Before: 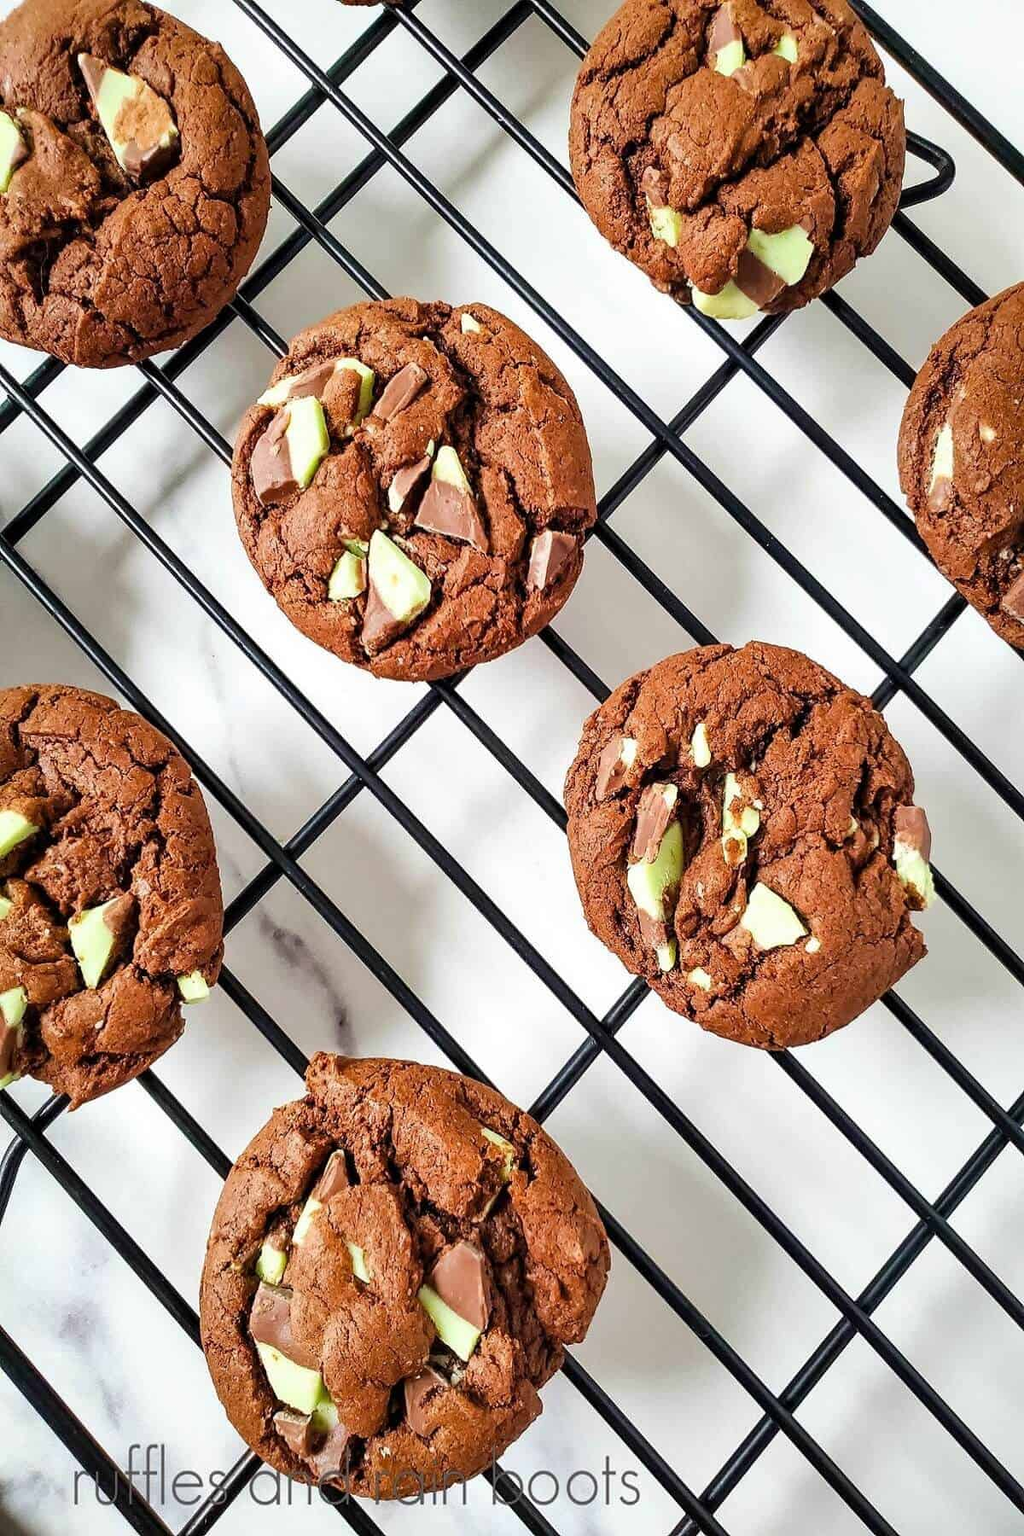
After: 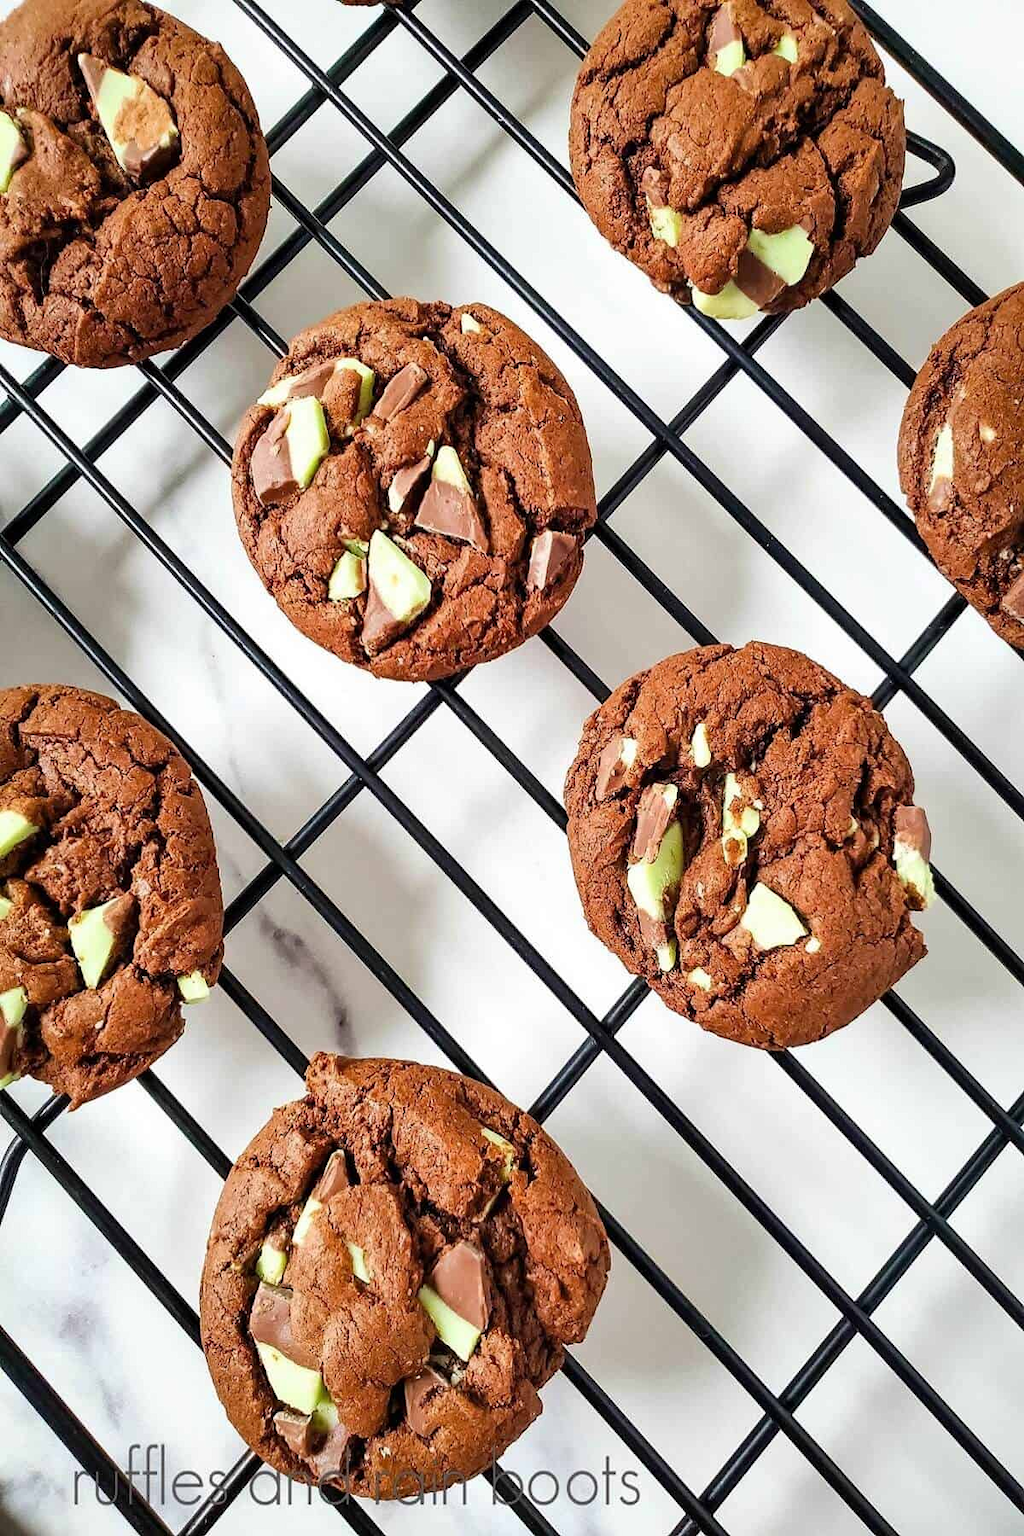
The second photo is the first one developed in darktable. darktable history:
contrast brightness saturation: contrast 0.053
